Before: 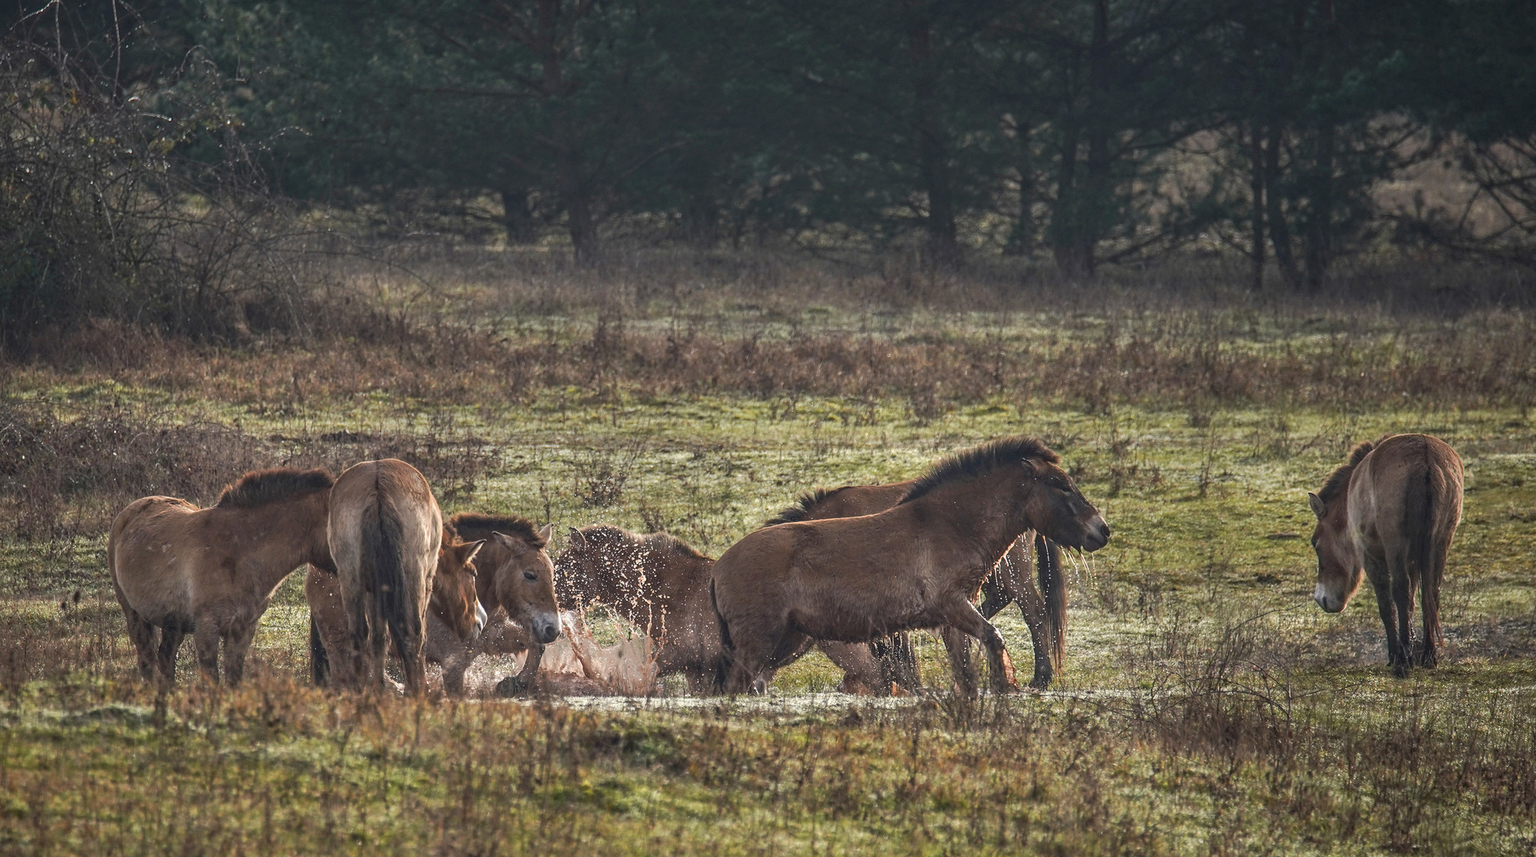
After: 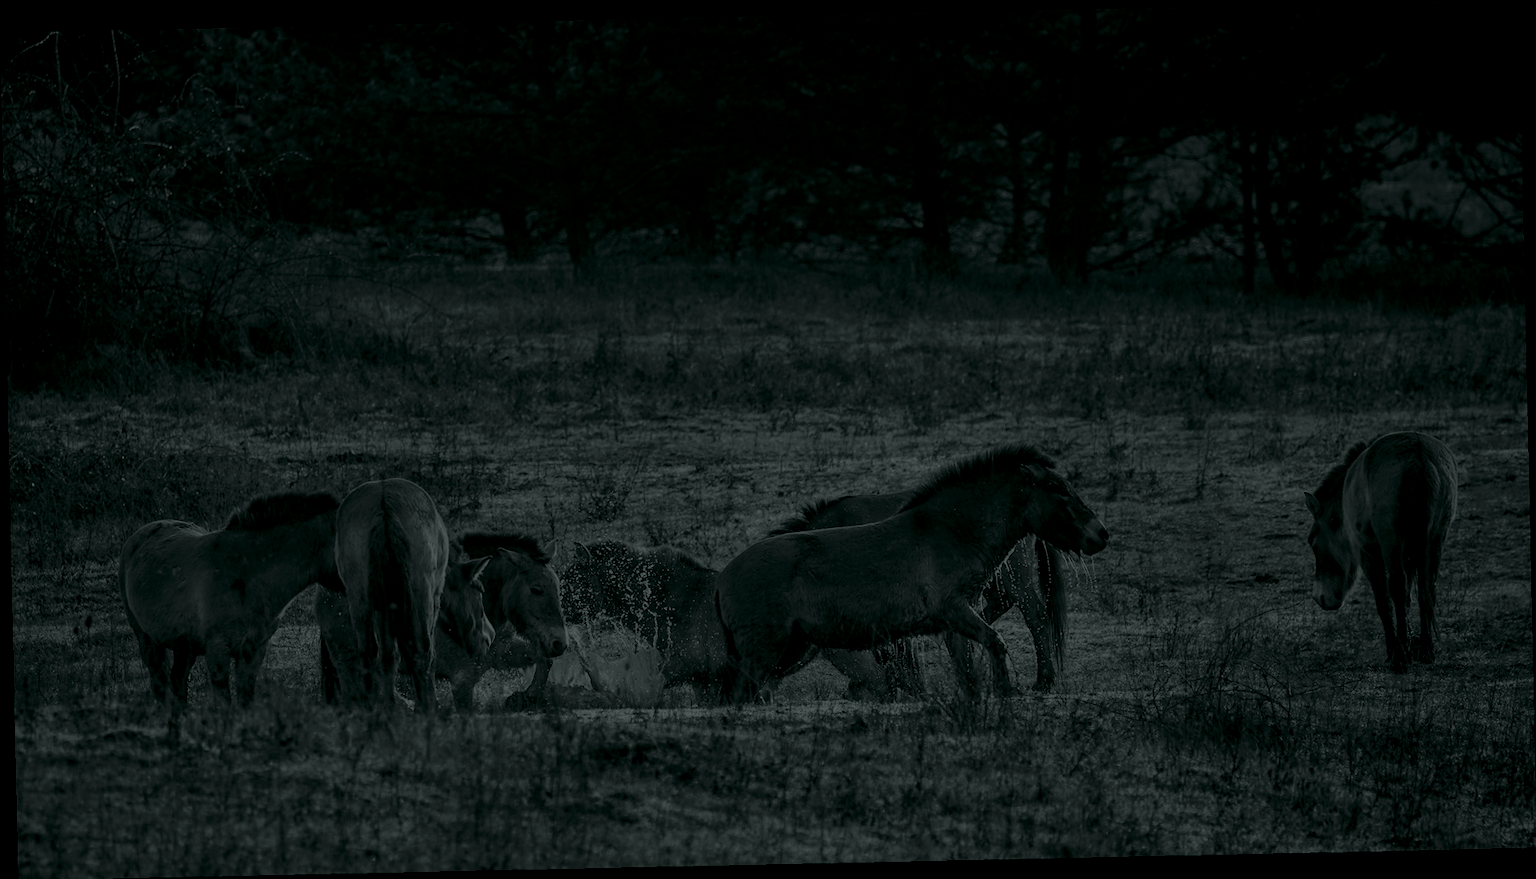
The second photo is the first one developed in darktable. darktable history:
rotate and perspective: rotation -1.24°, automatic cropping off
color balance rgb: perceptual saturation grading › global saturation 20%, global vibrance 20%
contrast brightness saturation: contrast 0.04, saturation 0.16
colorize: hue 90°, saturation 19%, lightness 1.59%, version 1
